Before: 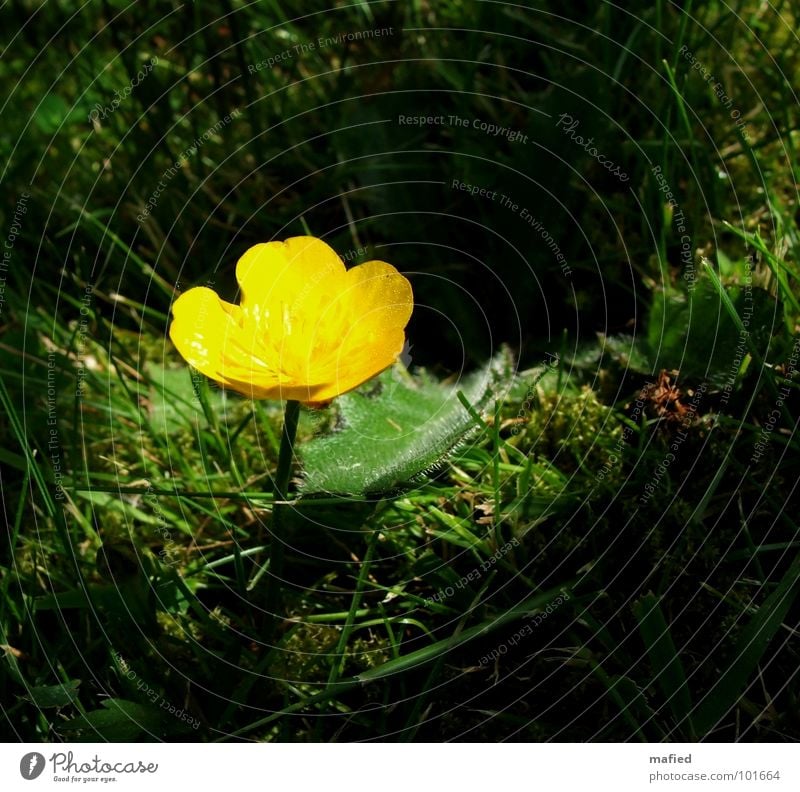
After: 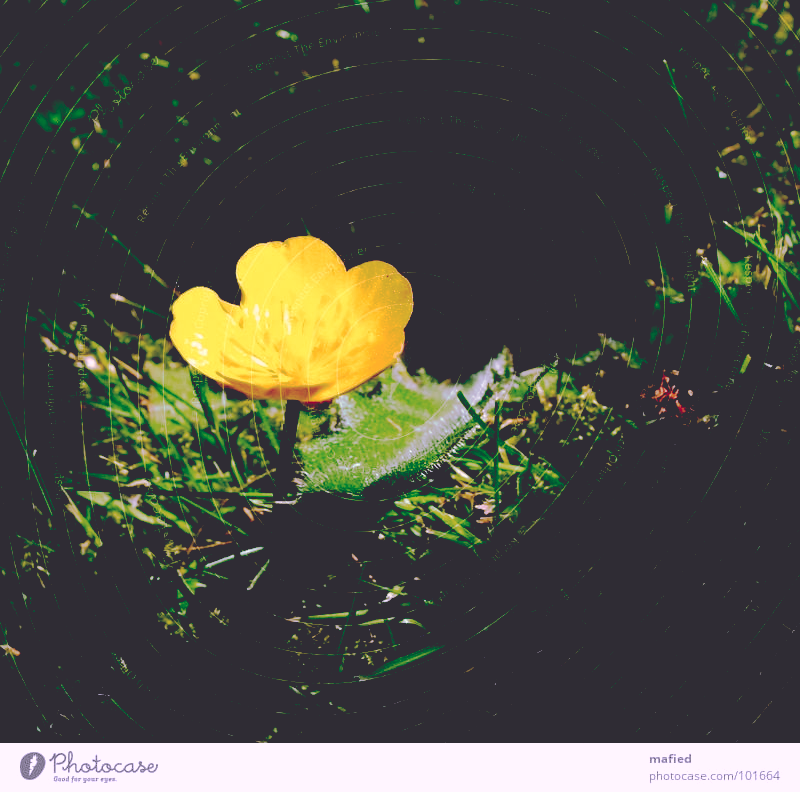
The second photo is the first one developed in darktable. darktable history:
base curve: curves: ch0 [(0.065, 0.026) (0.236, 0.358) (0.53, 0.546) (0.777, 0.841) (0.924, 0.992)], preserve colors none
color correction: highlights a* 15.04, highlights b* -25
tone equalizer: smoothing diameter 24.96%, edges refinement/feathering 5.95, preserve details guided filter
